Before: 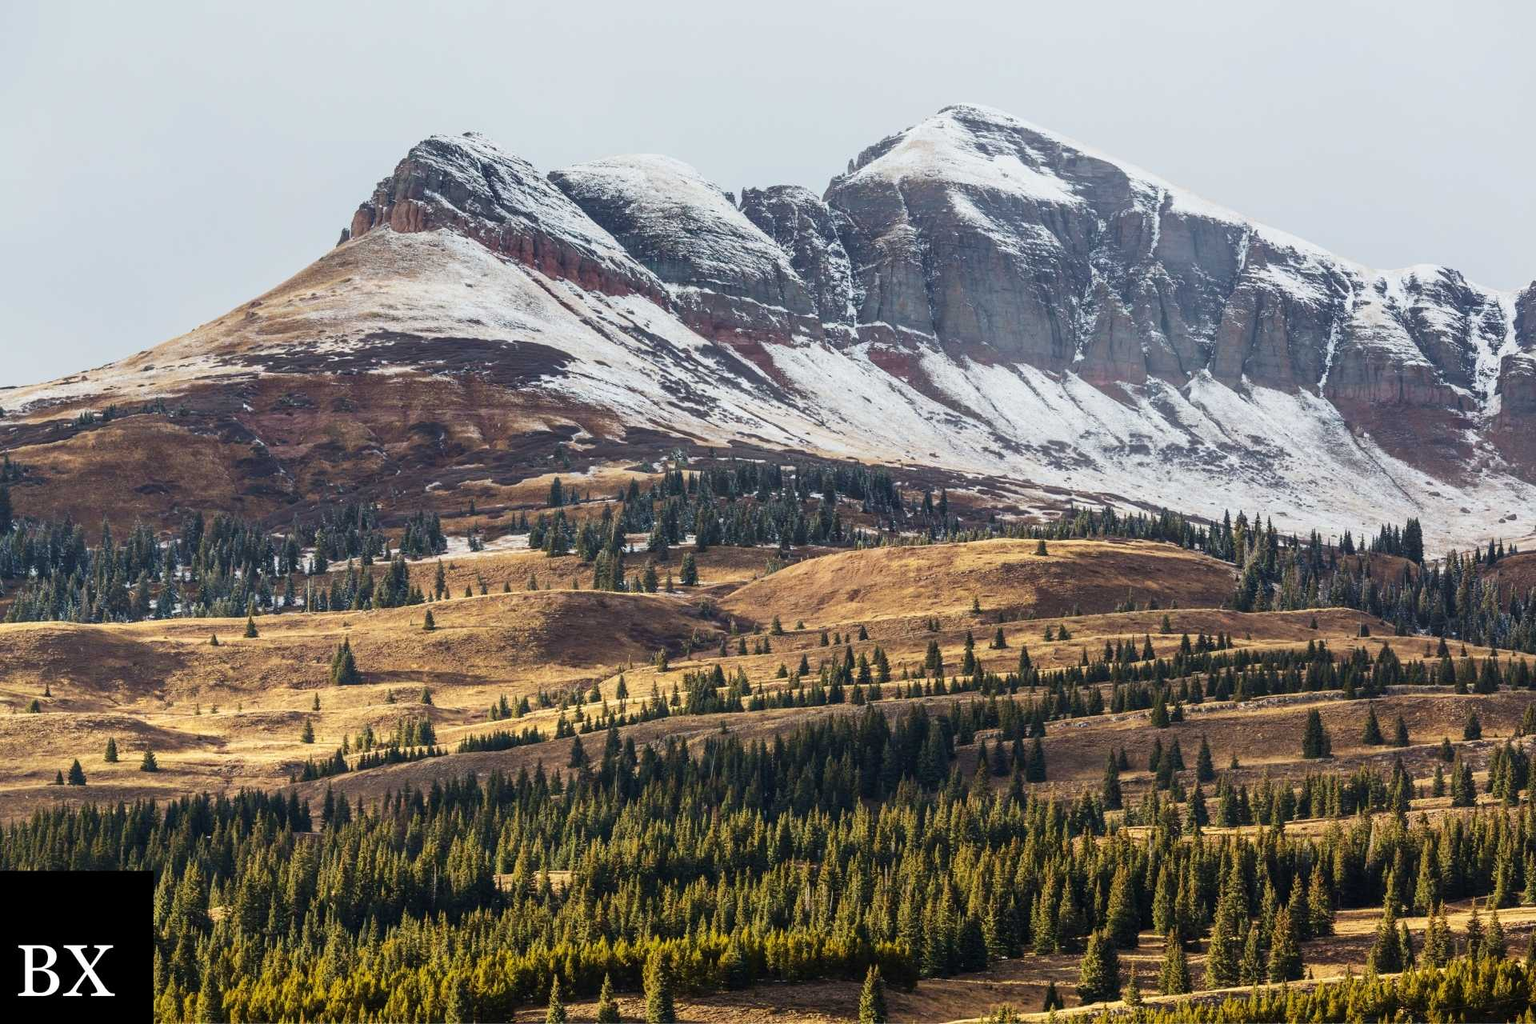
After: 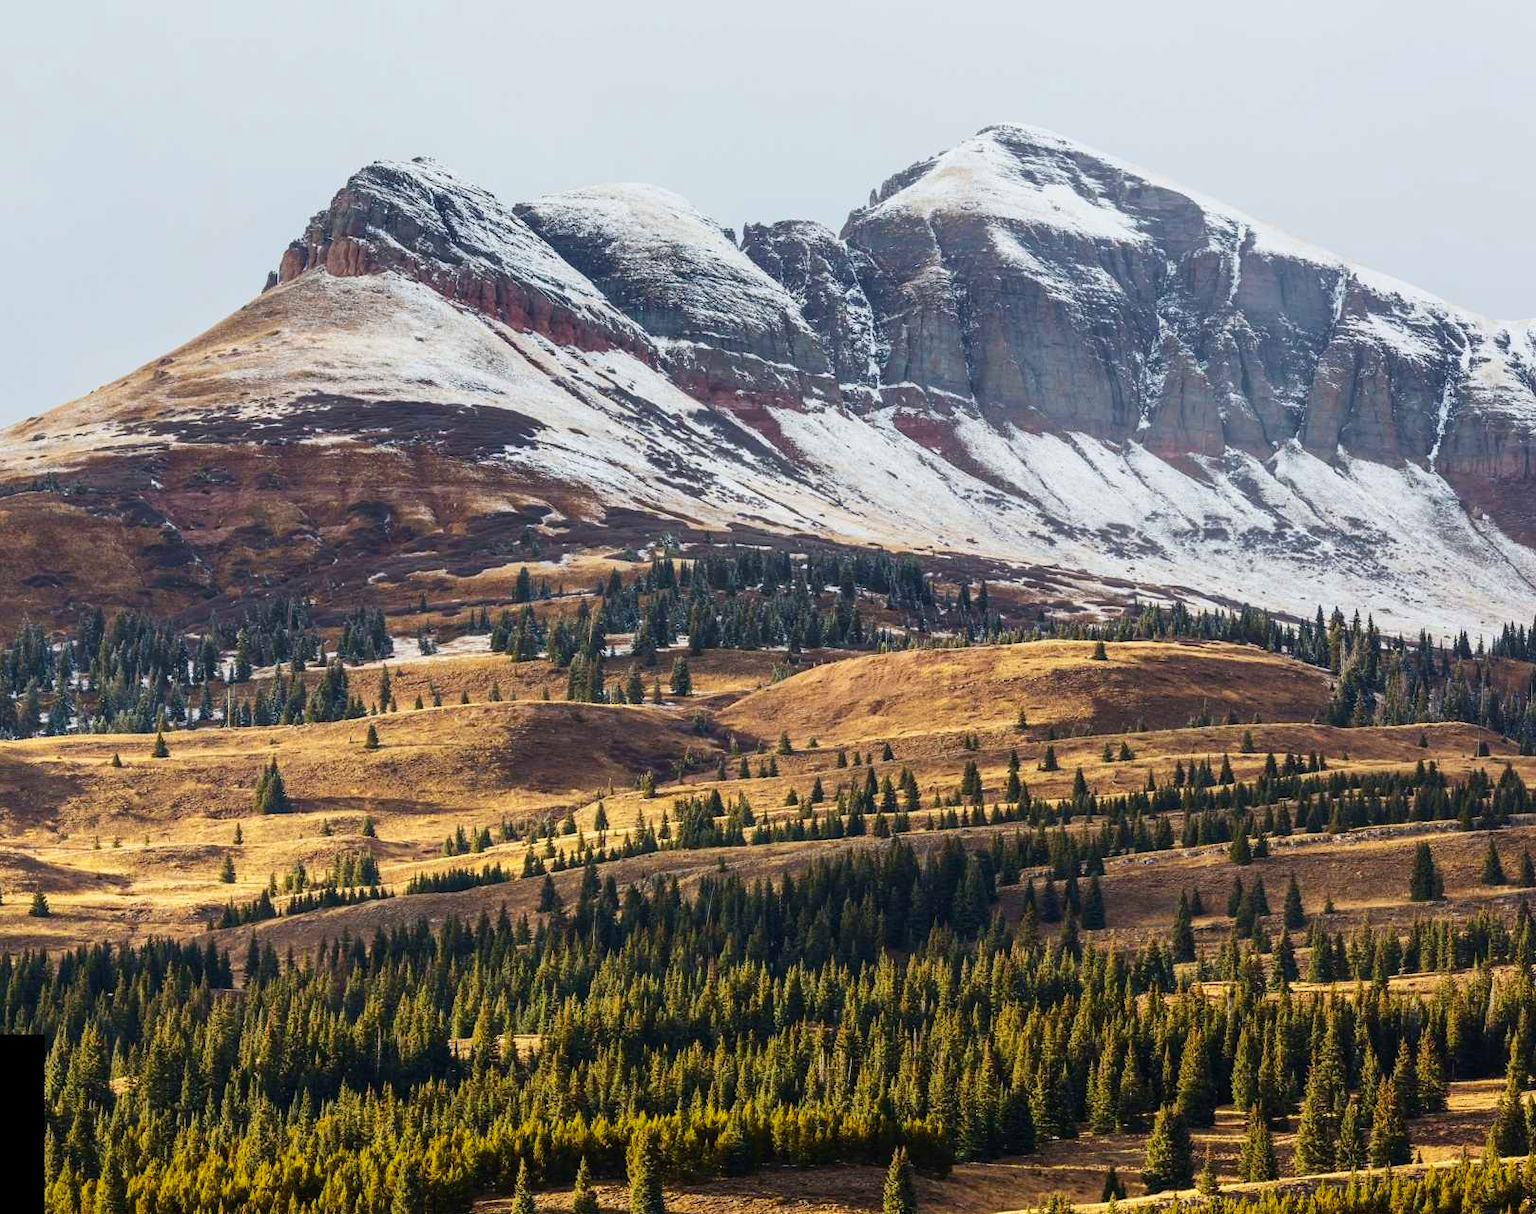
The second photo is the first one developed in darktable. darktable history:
crop: left 7.598%, right 7.873%
contrast brightness saturation: contrast 0.08, saturation 0.2
